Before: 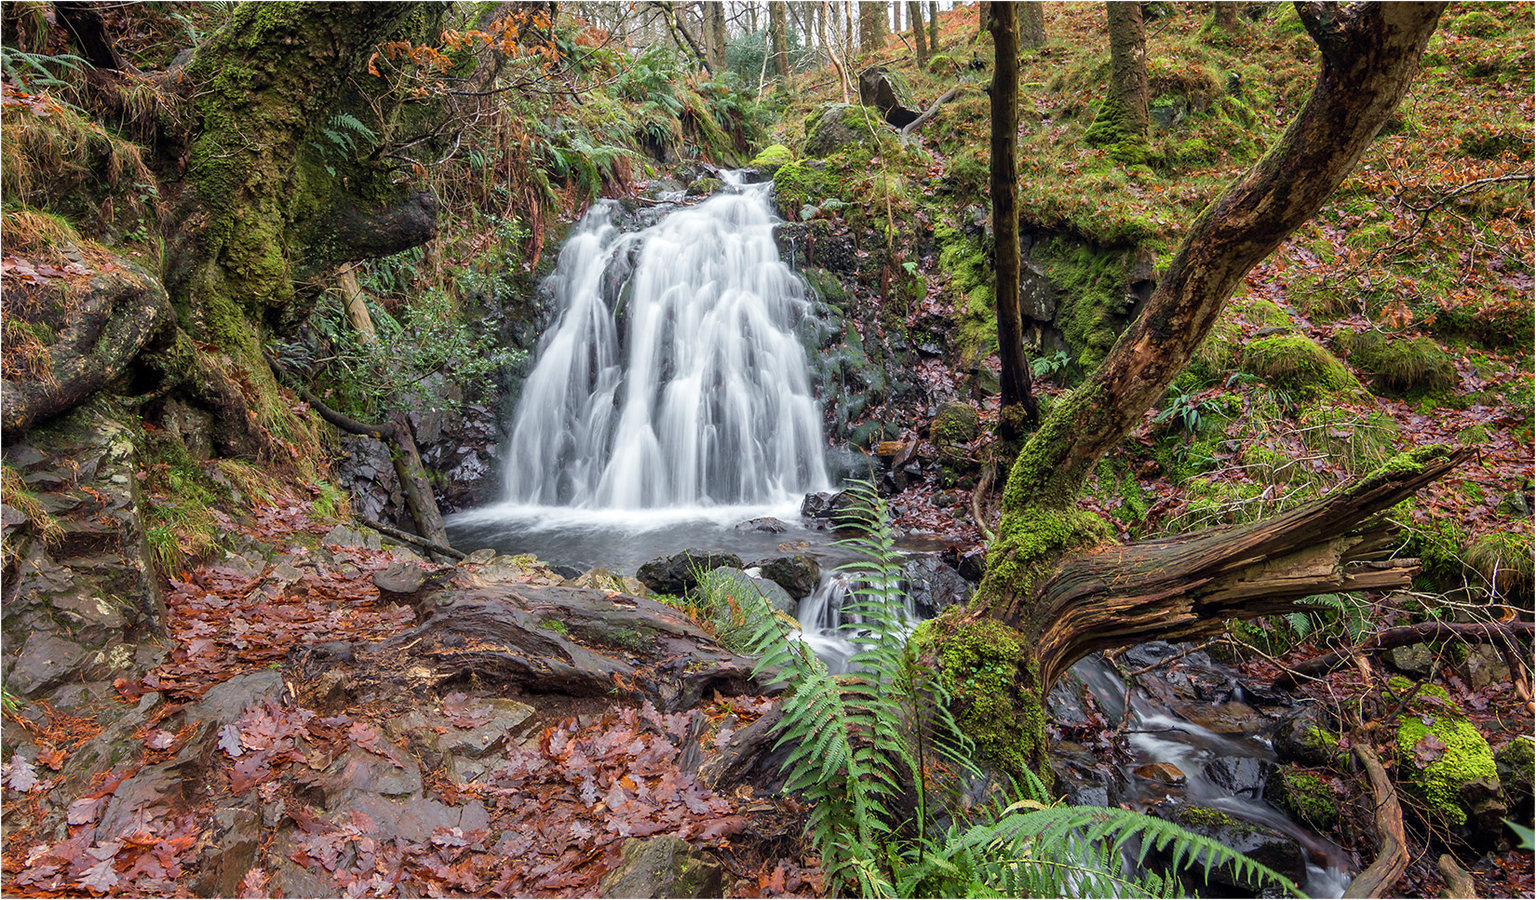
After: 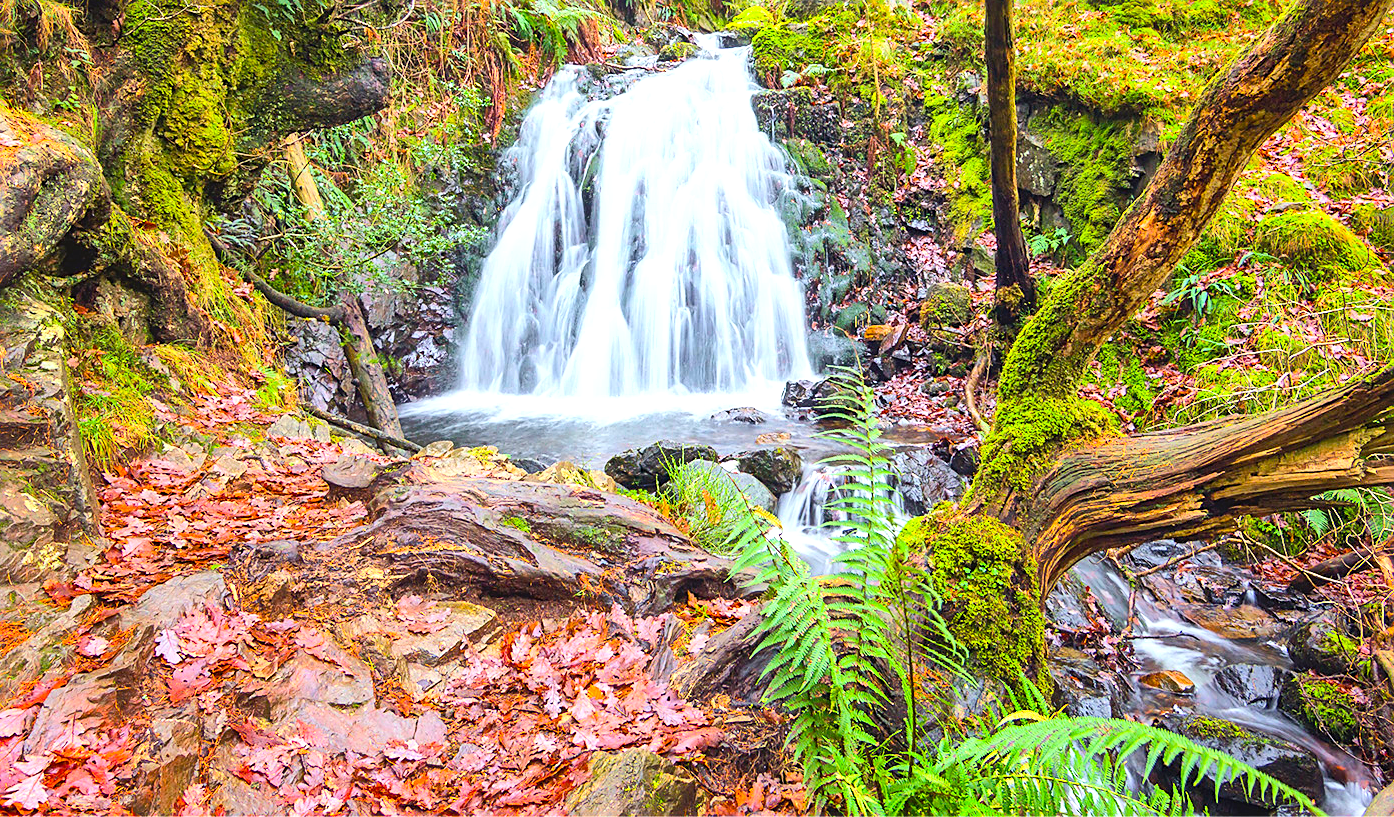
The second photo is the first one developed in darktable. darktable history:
crop and rotate: left 4.842%, top 15.51%, right 10.668%
contrast brightness saturation: contrast 0.2, brightness 0.16, saturation 0.22
shadows and highlights: shadows 60, soften with gaussian
contrast equalizer: octaves 7, y [[0.6 ×6], [0.55 ×6], [0 ×6], [0 ×6], [0 ×6]], mix -0.3
exposure: exposure 1 EV, compensate highlight preservation false
color balance rgb: perceptual saturation grading › global saturation 25%, perceptual brilliance grading › mid-tones 10%, perceptual brilliance grading › shadows 15%, global vibrance 20%
sharpen: on, module defaults
